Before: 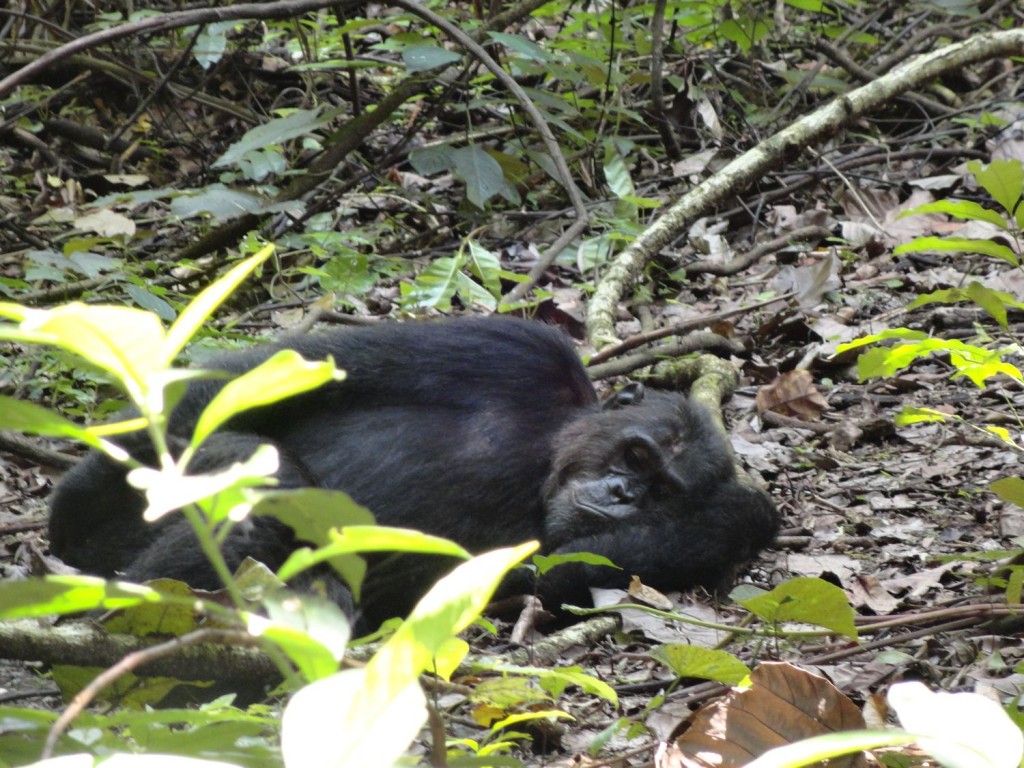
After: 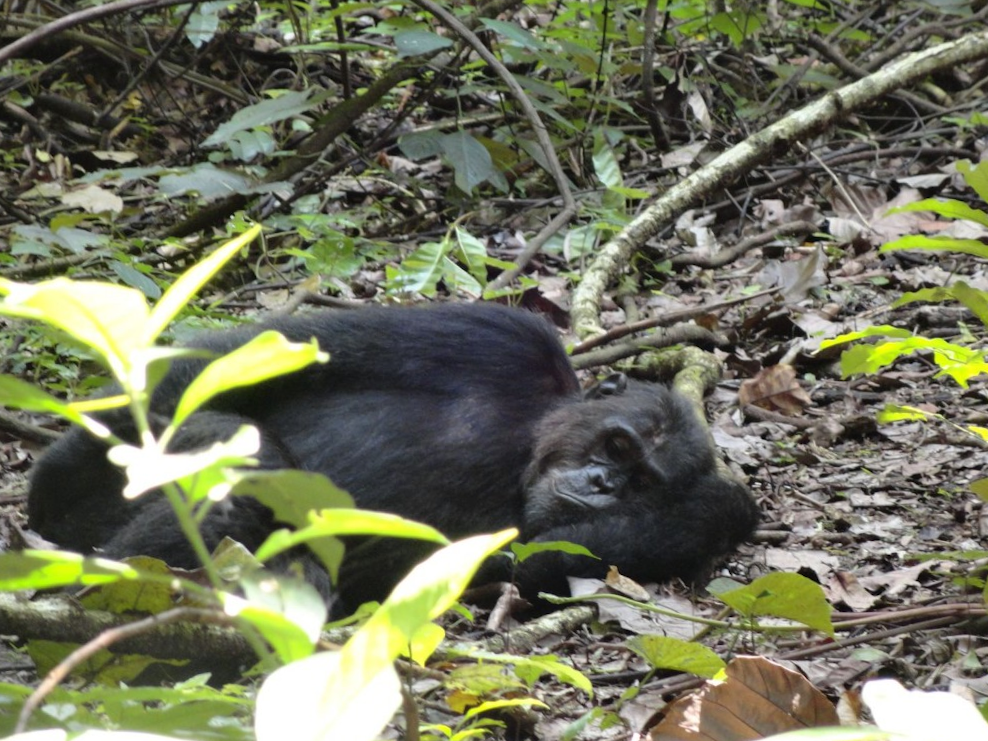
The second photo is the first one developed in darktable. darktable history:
crop and rotate: angle -1.54°
